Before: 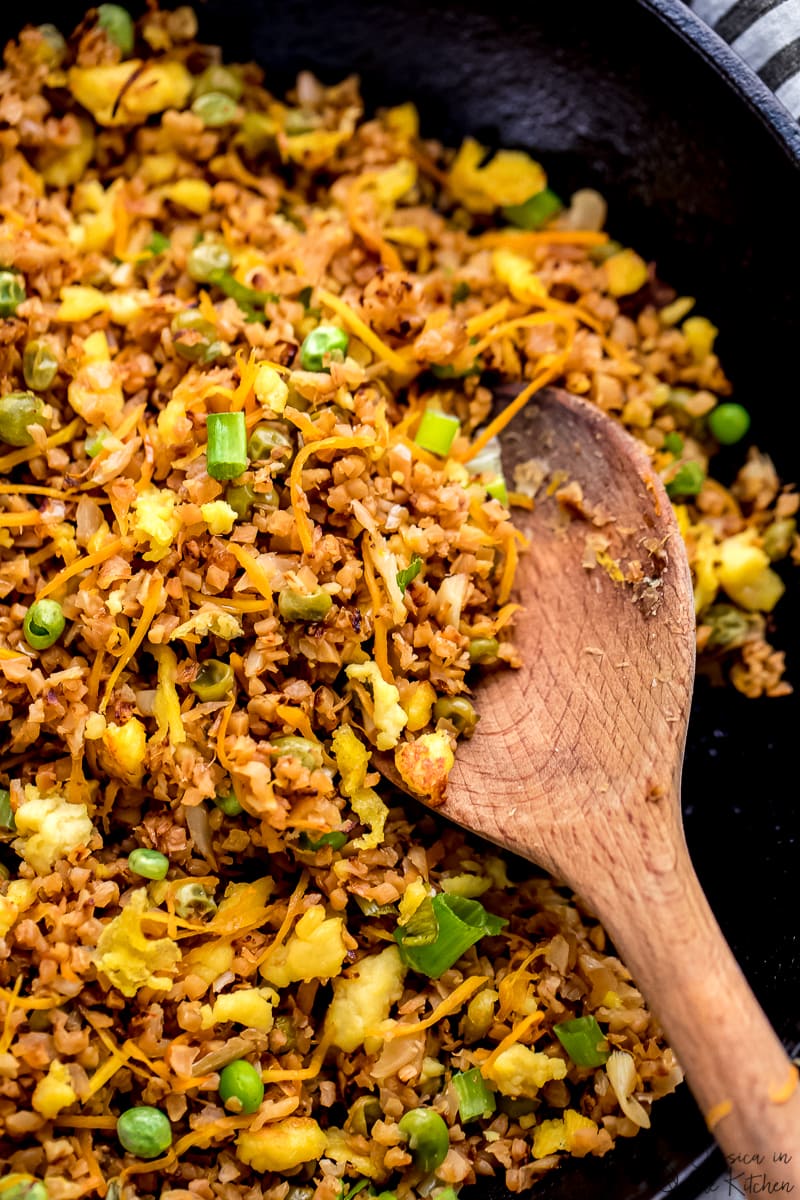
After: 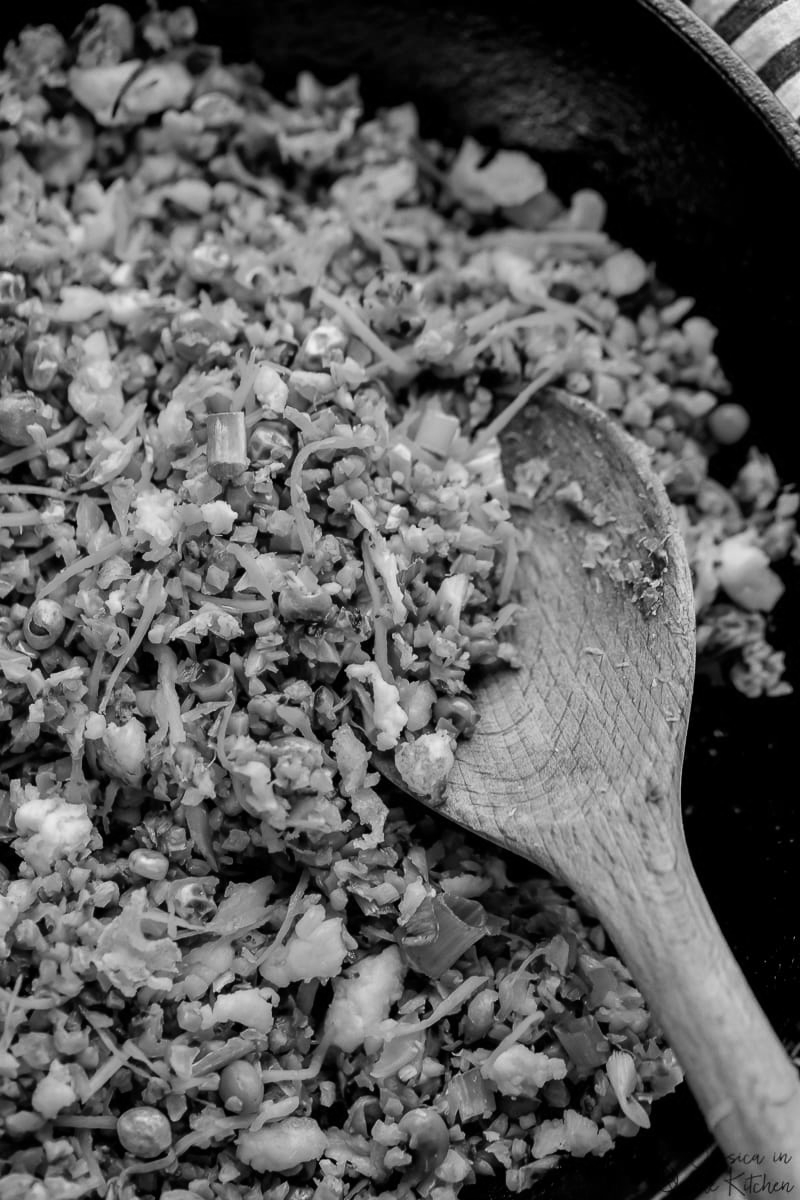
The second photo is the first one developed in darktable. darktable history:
color calibration: output gray [0.18, 0.41, 0.41, 0], gray › normalize channels true, illuminant same as pipeline (D50), adaptation XYZ, x 0.346, y 0.359, gamut compression 0
